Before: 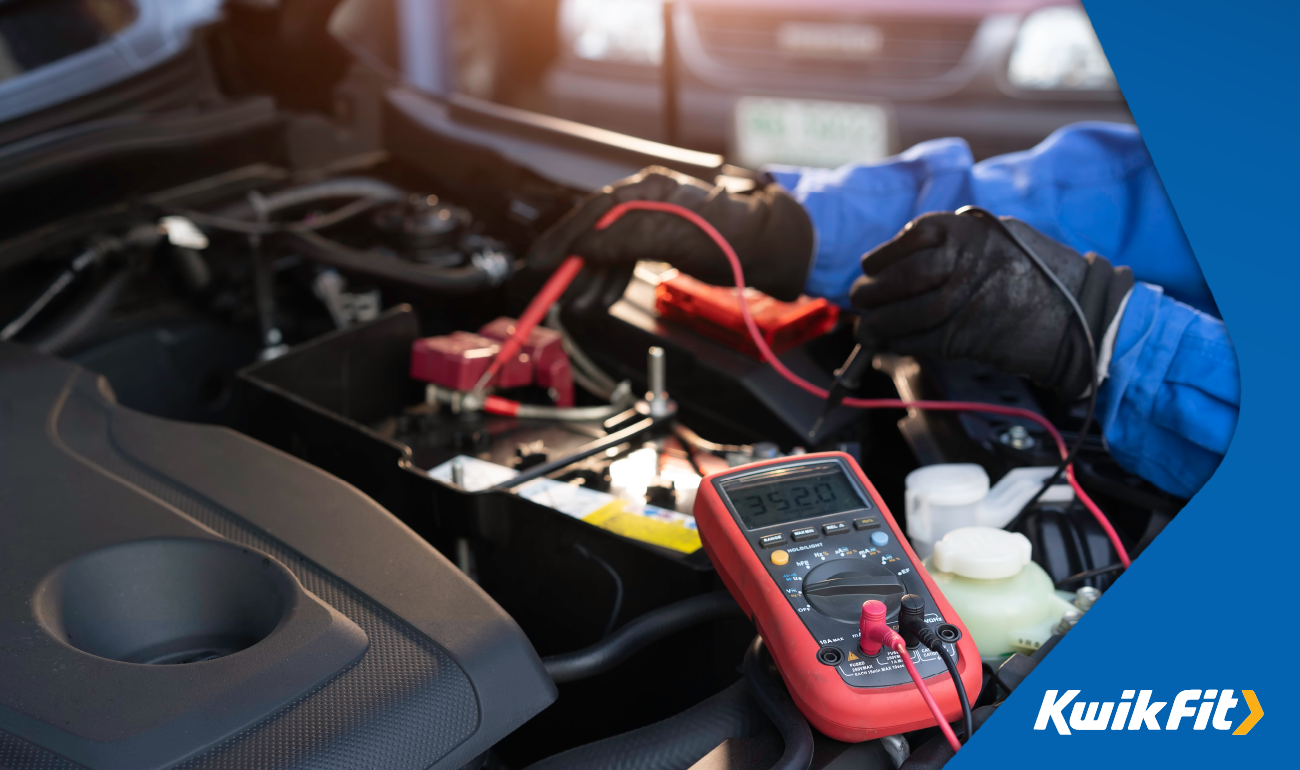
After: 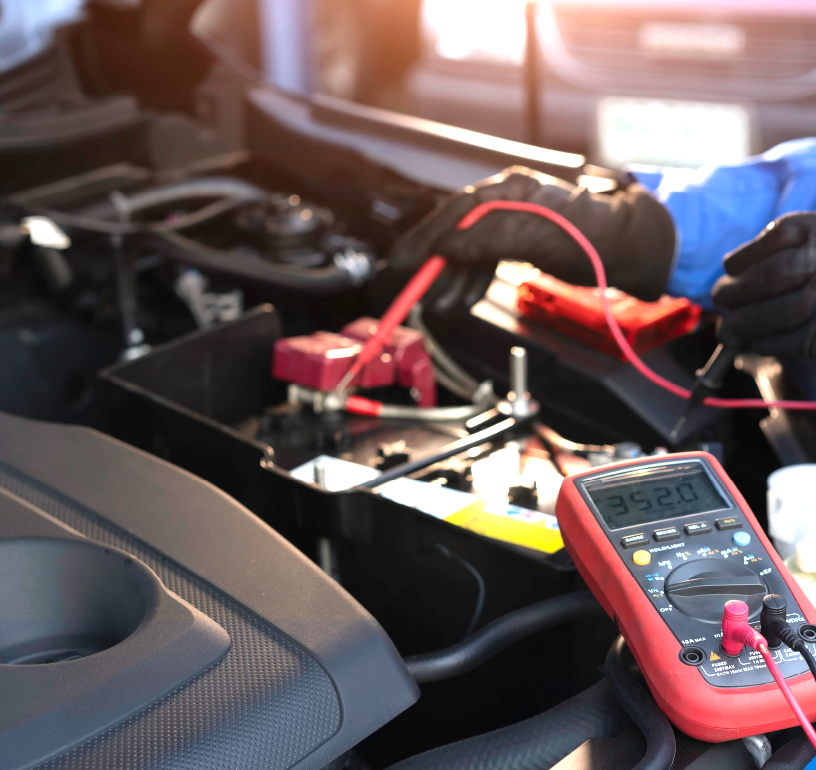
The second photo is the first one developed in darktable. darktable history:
exposure: black level correction 0, exposure 0.95 EV, compensate exposure bias true, compensate highlight preservation false
crop: left 10.644%, right 26.528%
